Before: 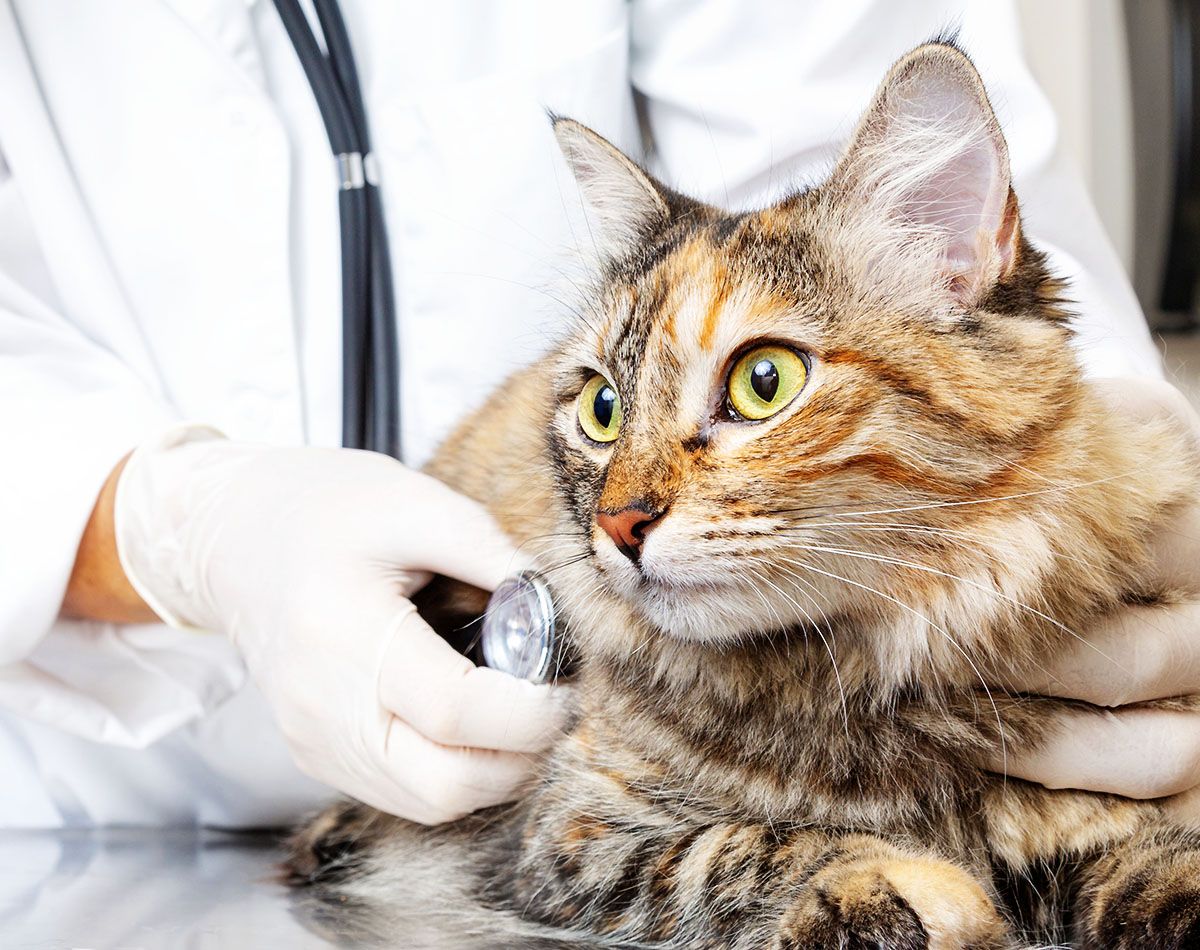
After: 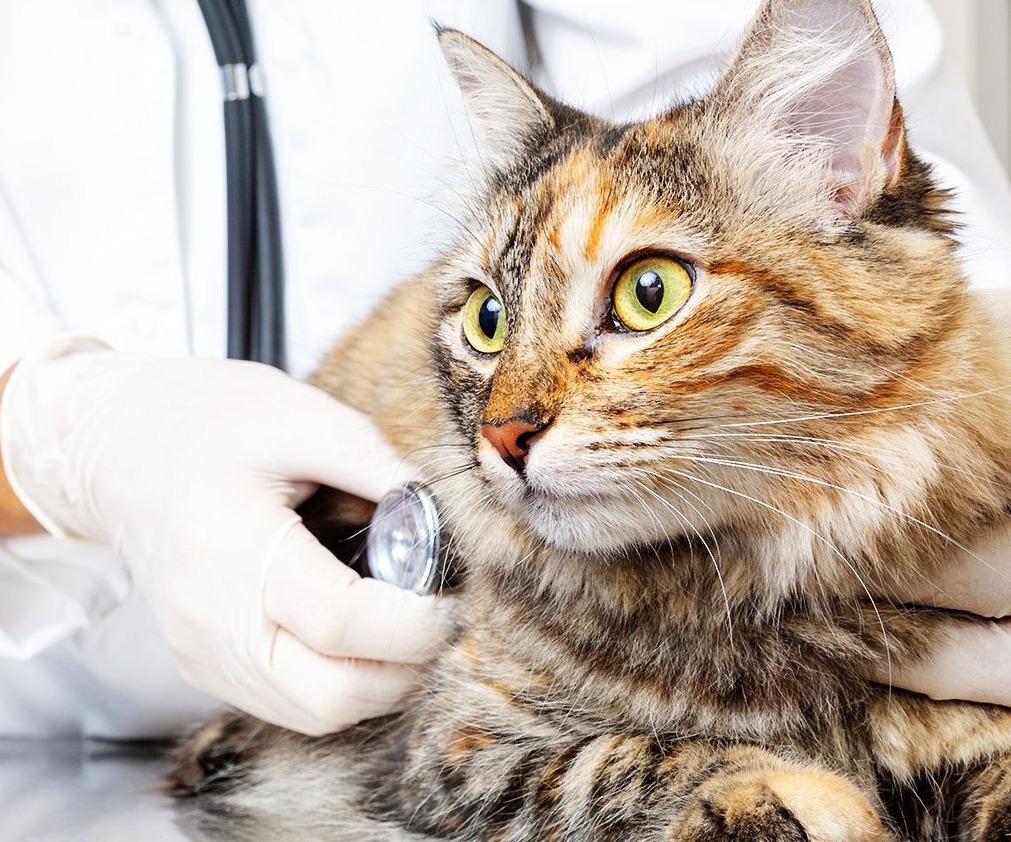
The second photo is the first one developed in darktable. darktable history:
crop and rotate: left 9.657%, top 9.504%, right 6.063%, bottom 1.862%
